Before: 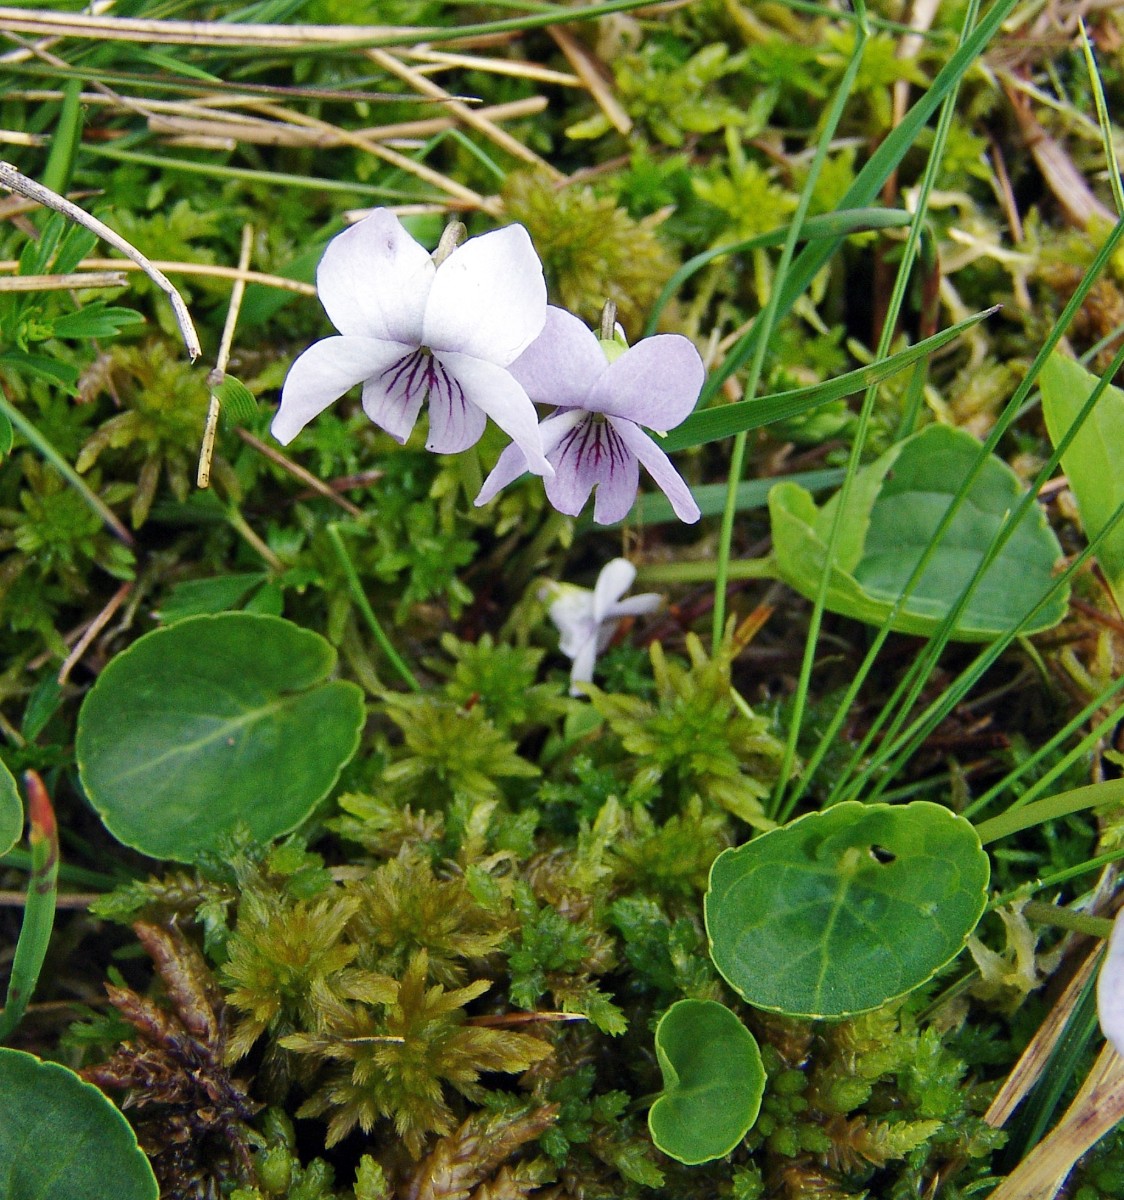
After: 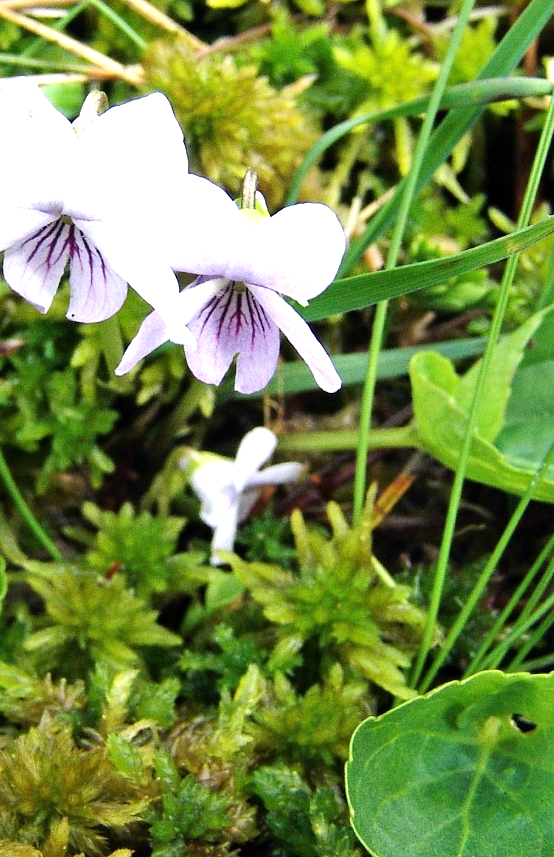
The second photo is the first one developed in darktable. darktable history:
crop: left 31.989%, top 10.969%, right 18.72%, bottom 17.534%
tone equalizer: -8 EV -1.07 EV, -7 EV -0.973 EV, -6 EV -0.899 EV, -5 EV -0.605 EV, -3 EV 0.574 EV, -2 EV 0.847 EV, -1 EV 0.997 EV, +0 EV 1.08 EV, mask exposure compensation -0.501 EV
